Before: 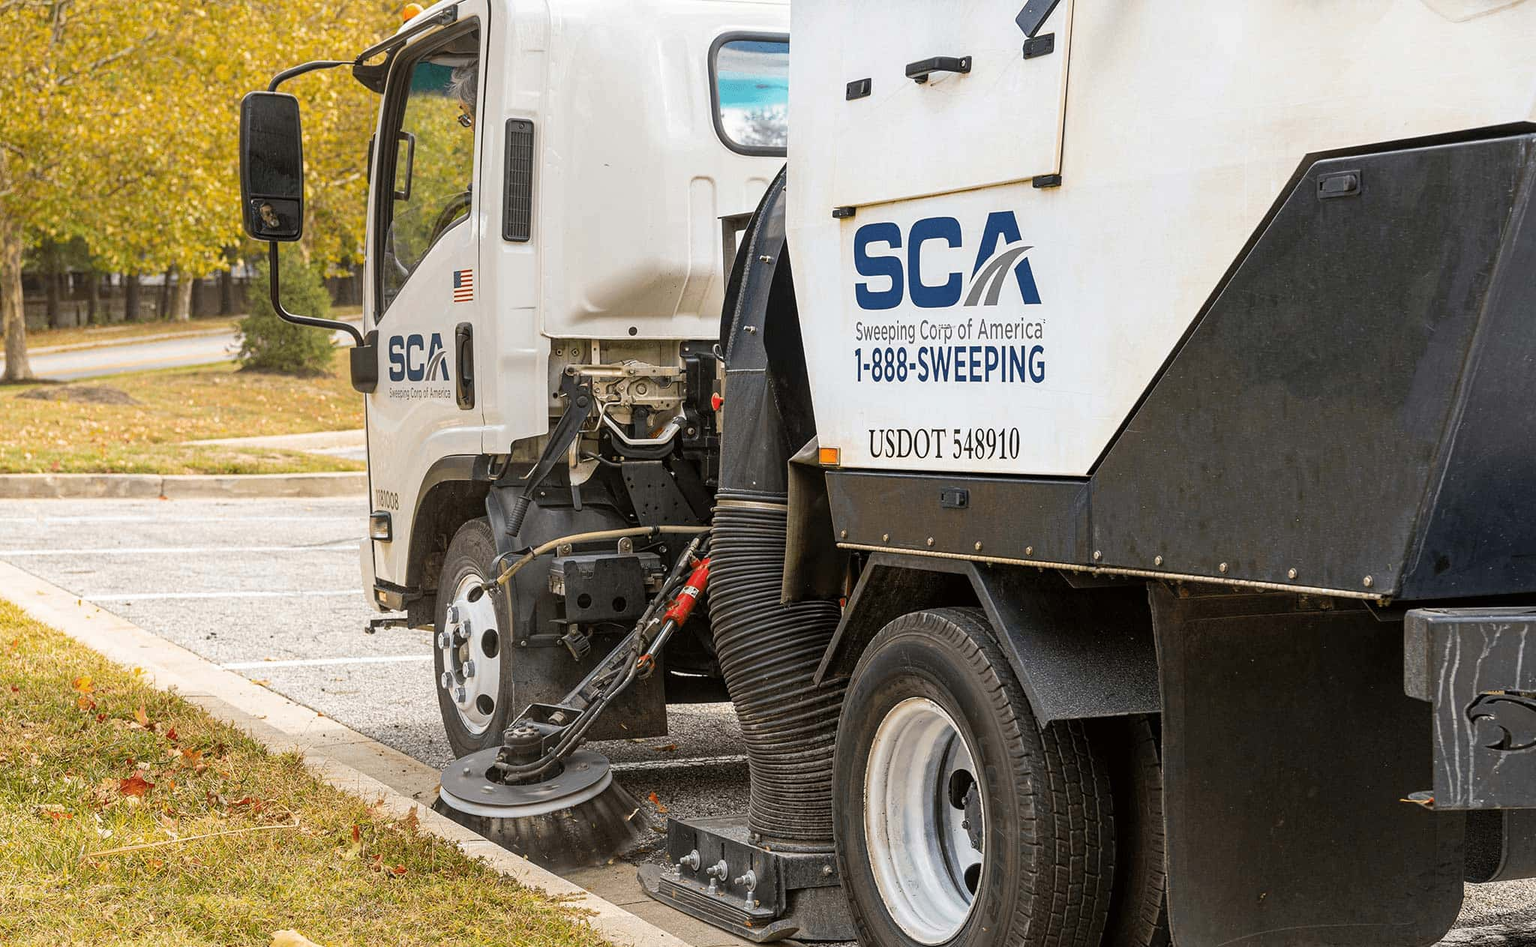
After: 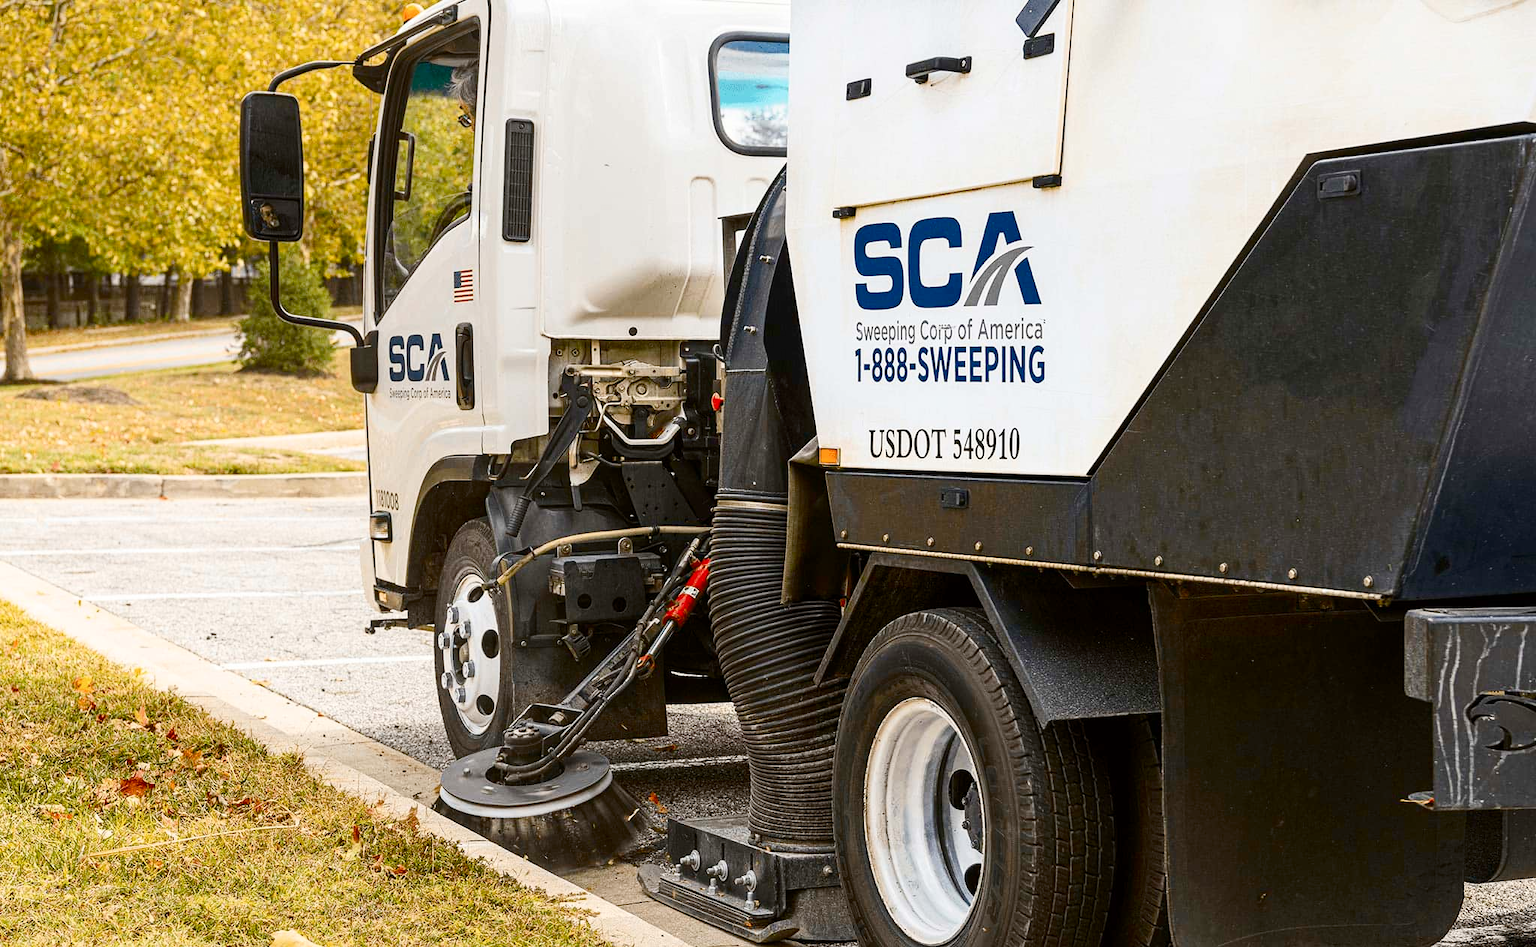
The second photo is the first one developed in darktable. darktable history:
contrast brightness saturation: contrast 0.22
color balance rgb: perceptual saturation grading › global saturation 20%, perceptual saturation grading › highlights -25%, perceptual saturation grading › shadows 50%
